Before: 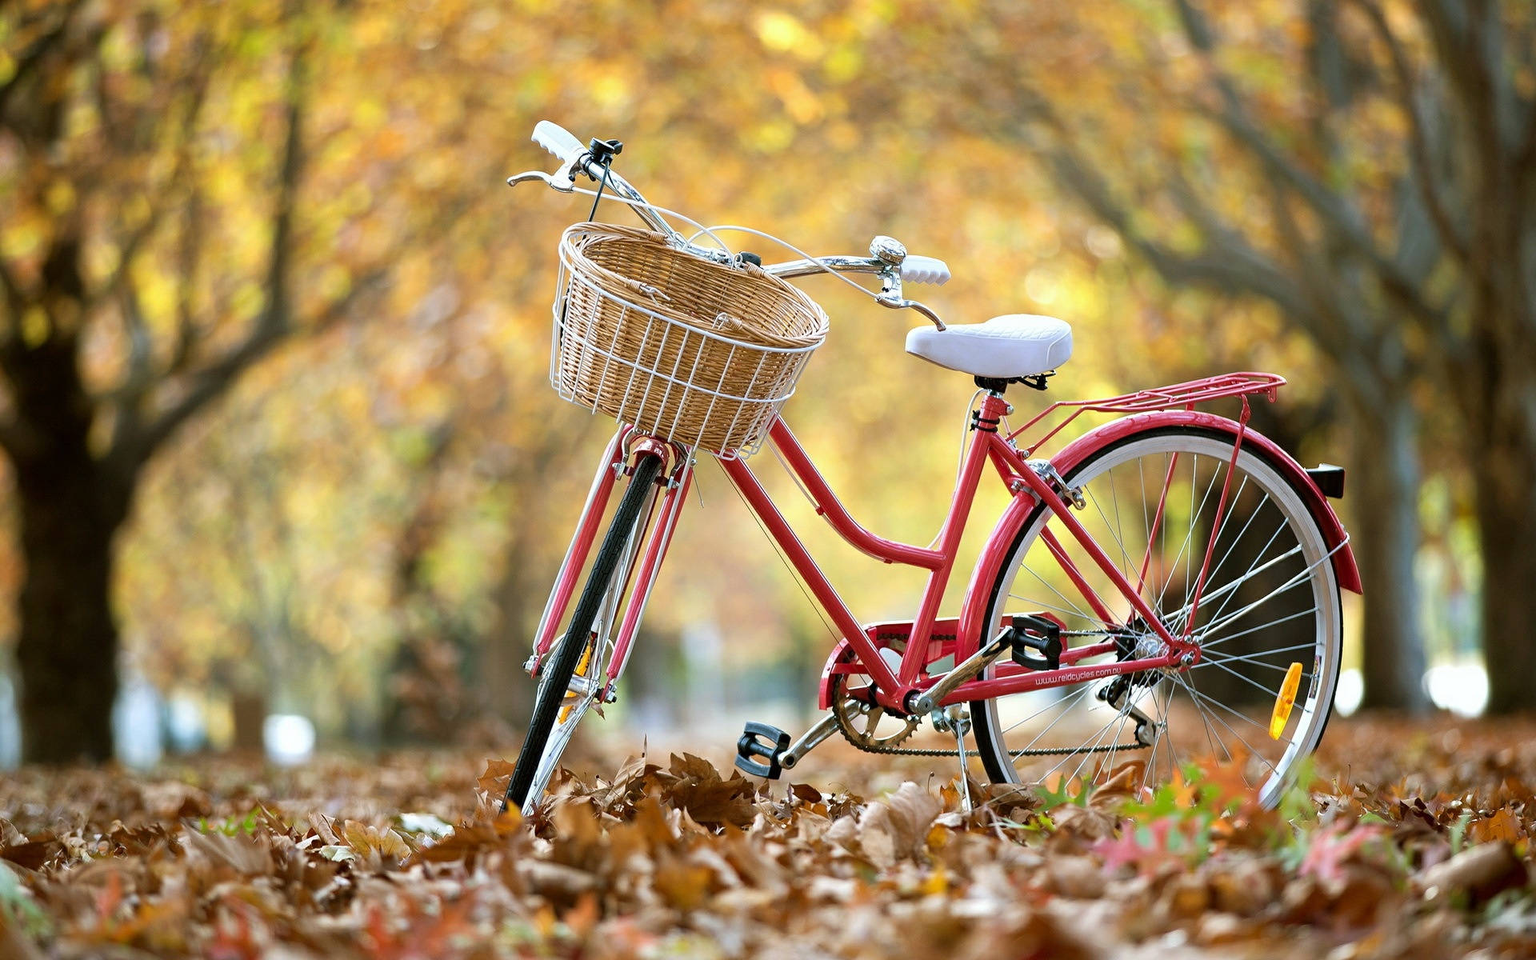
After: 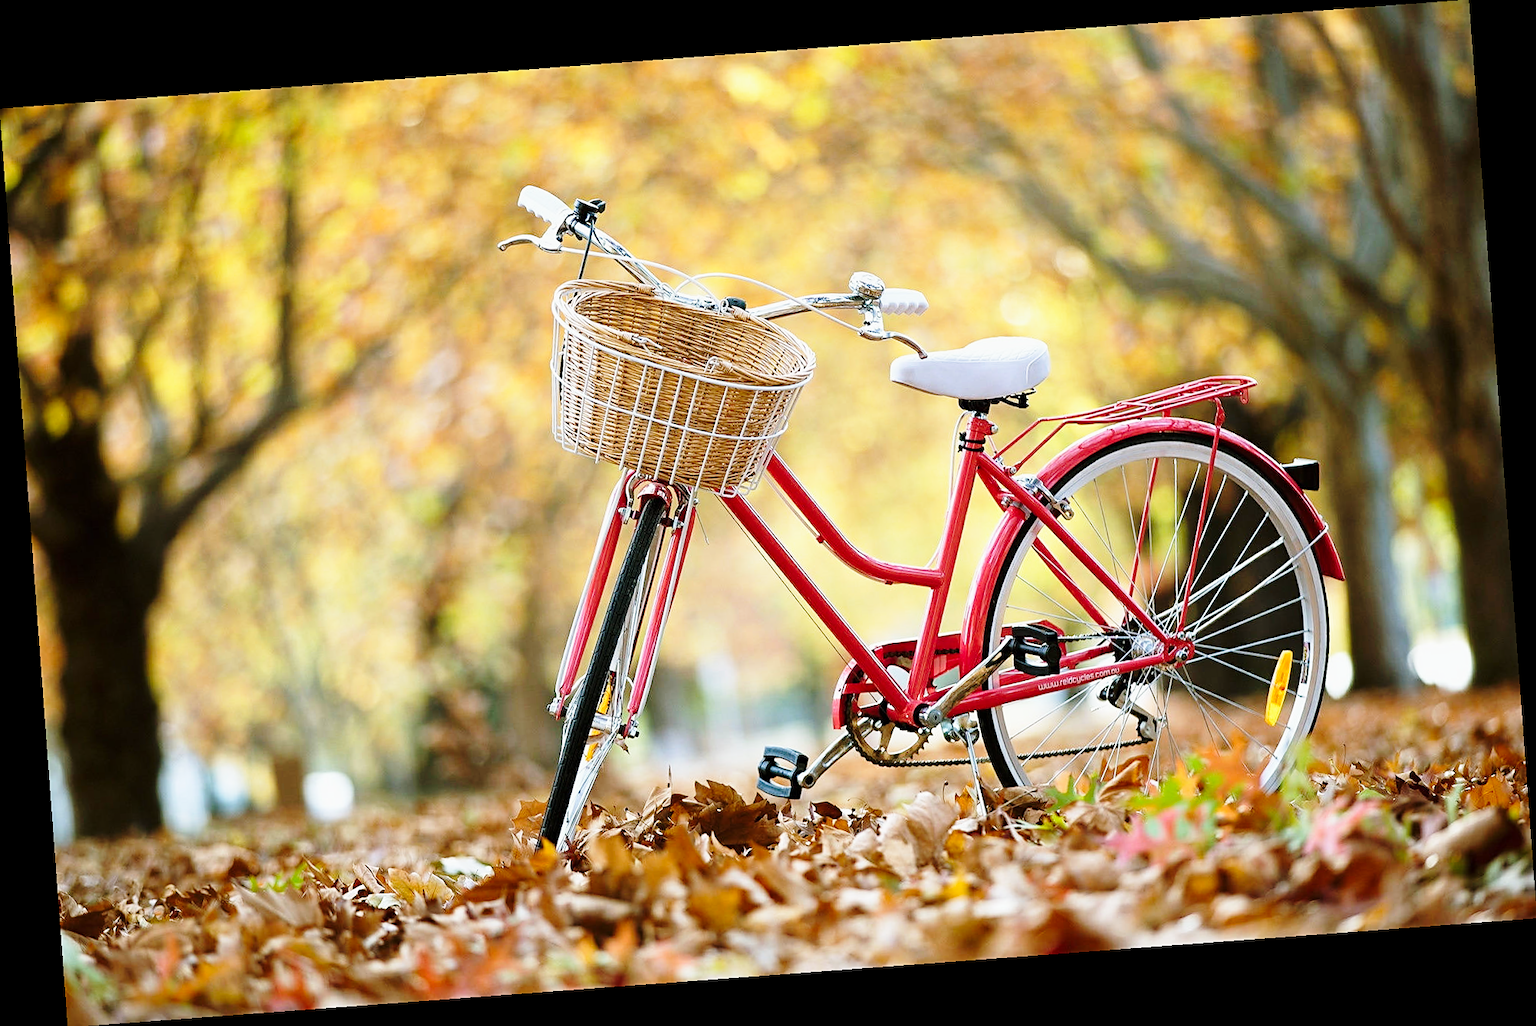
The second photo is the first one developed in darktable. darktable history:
base curve: curves: ch0 [(0, 0) (0.028, 0.03) (0.121, 0.232) (0.46, 0.748) (0.859, 0.968) (1, 1)], preserve colors none
exposure: exposure -0.242 EV, compensate highlight preservation false
rotate and perspective: rotation -4.25°, automatic cropping off
sharpen: radius 1.864, amount 0.398, threshold 1.271
